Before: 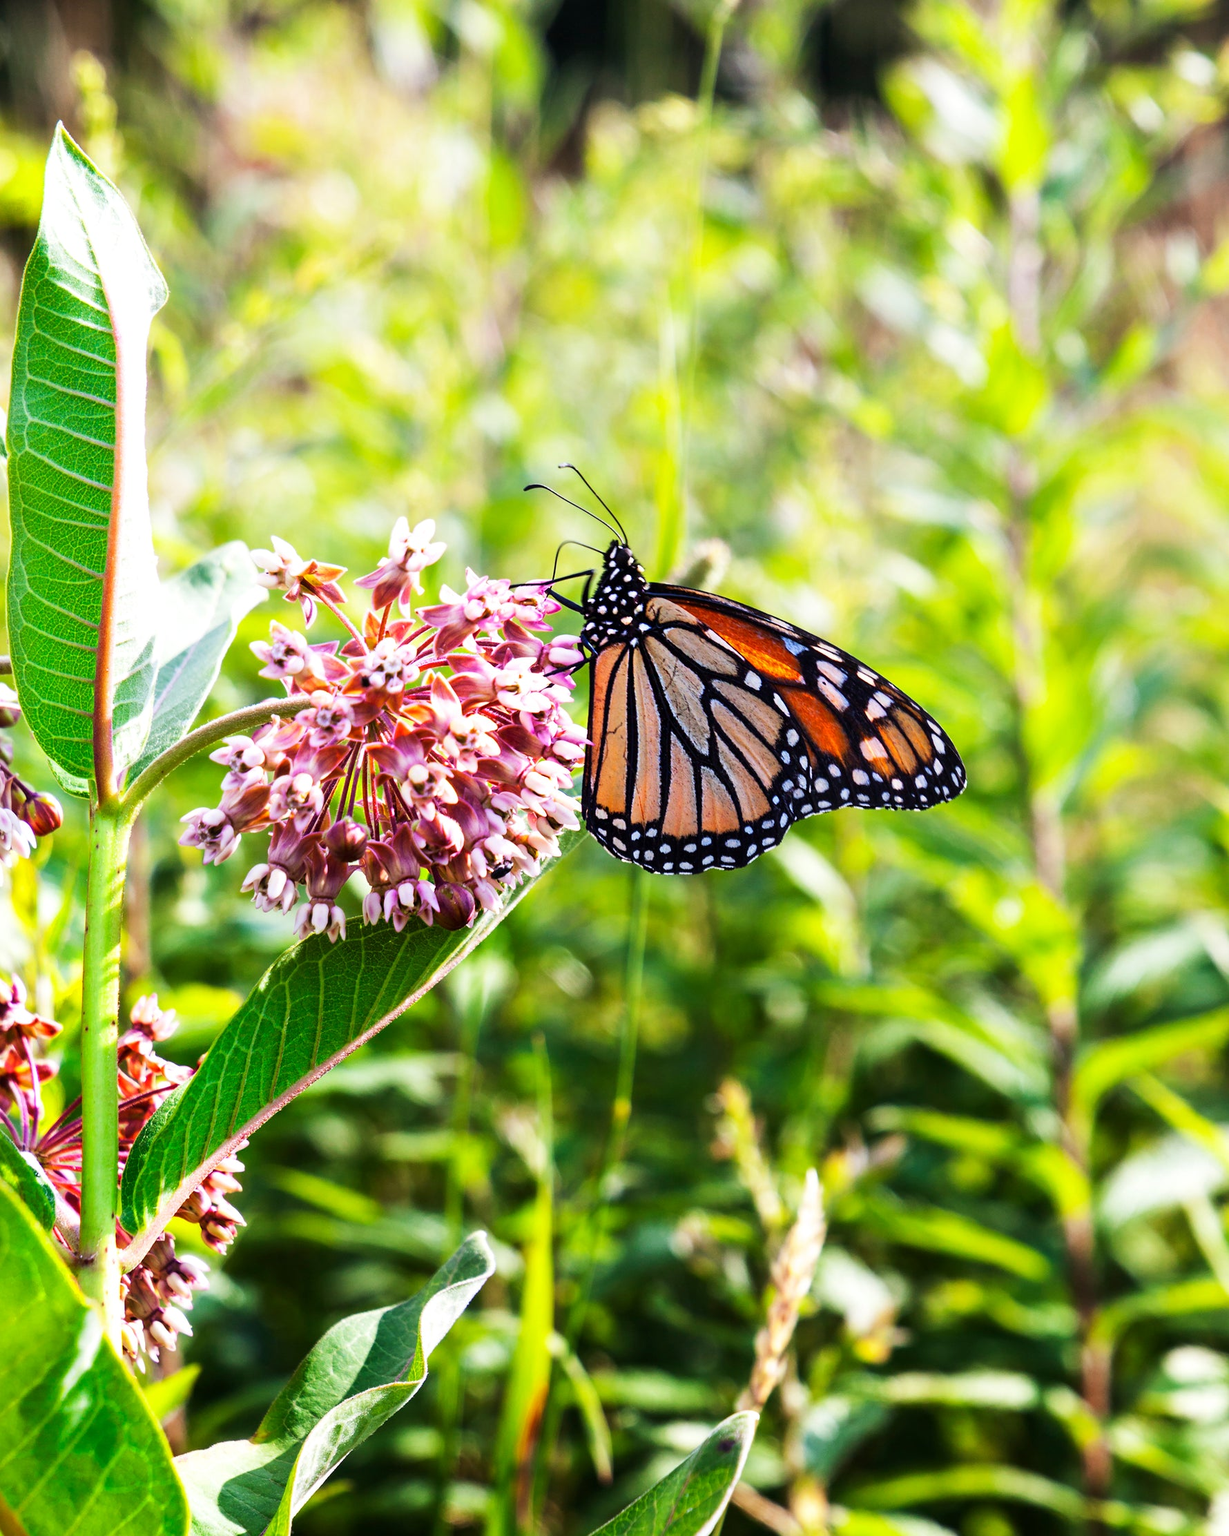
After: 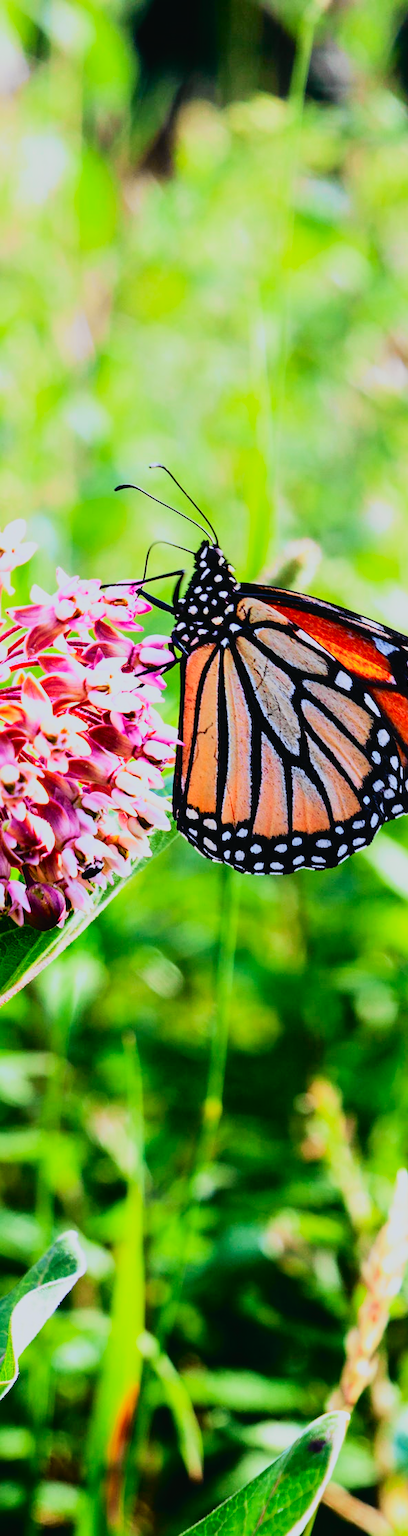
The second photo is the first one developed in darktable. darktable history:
filmic rgb: black relative exposure -8.54 EV, white relative exposure 5.52 EV, hardness 3.39, contrast 1.016
tone curve: curves: ch0 [(0, 0.022) (0.114, 0.088) (0.282, 0.316) (0.446, 0.511) (0.613, 0.693) (0.786, 0.843) (0.999, 0.949)]; ch1 [(0, 0) (0.395, 0.343) (0.463, 0.427) (0.486, 0.474) (0.503, 0.5) (0.535, 0.522) (0.555, 0.566) (0.594, 0.614) (0.755, 0.793) (1, 1)]; ch2 [(0, 0) (0.369, 0.388) (0.449, 0.431) (0.501, 0.5) (0.528, 0.517) (0.561, 0.59) (0.612, 0.646) (0.697, 0.721) (1, 1)], color space Lab, independent channels, preserve colors none
white balance: red 0.983, blue 1.036
crop: left 33.36%, right 33.36%
contrast brightness saturation: contrast 0.04, saturation 0.16
